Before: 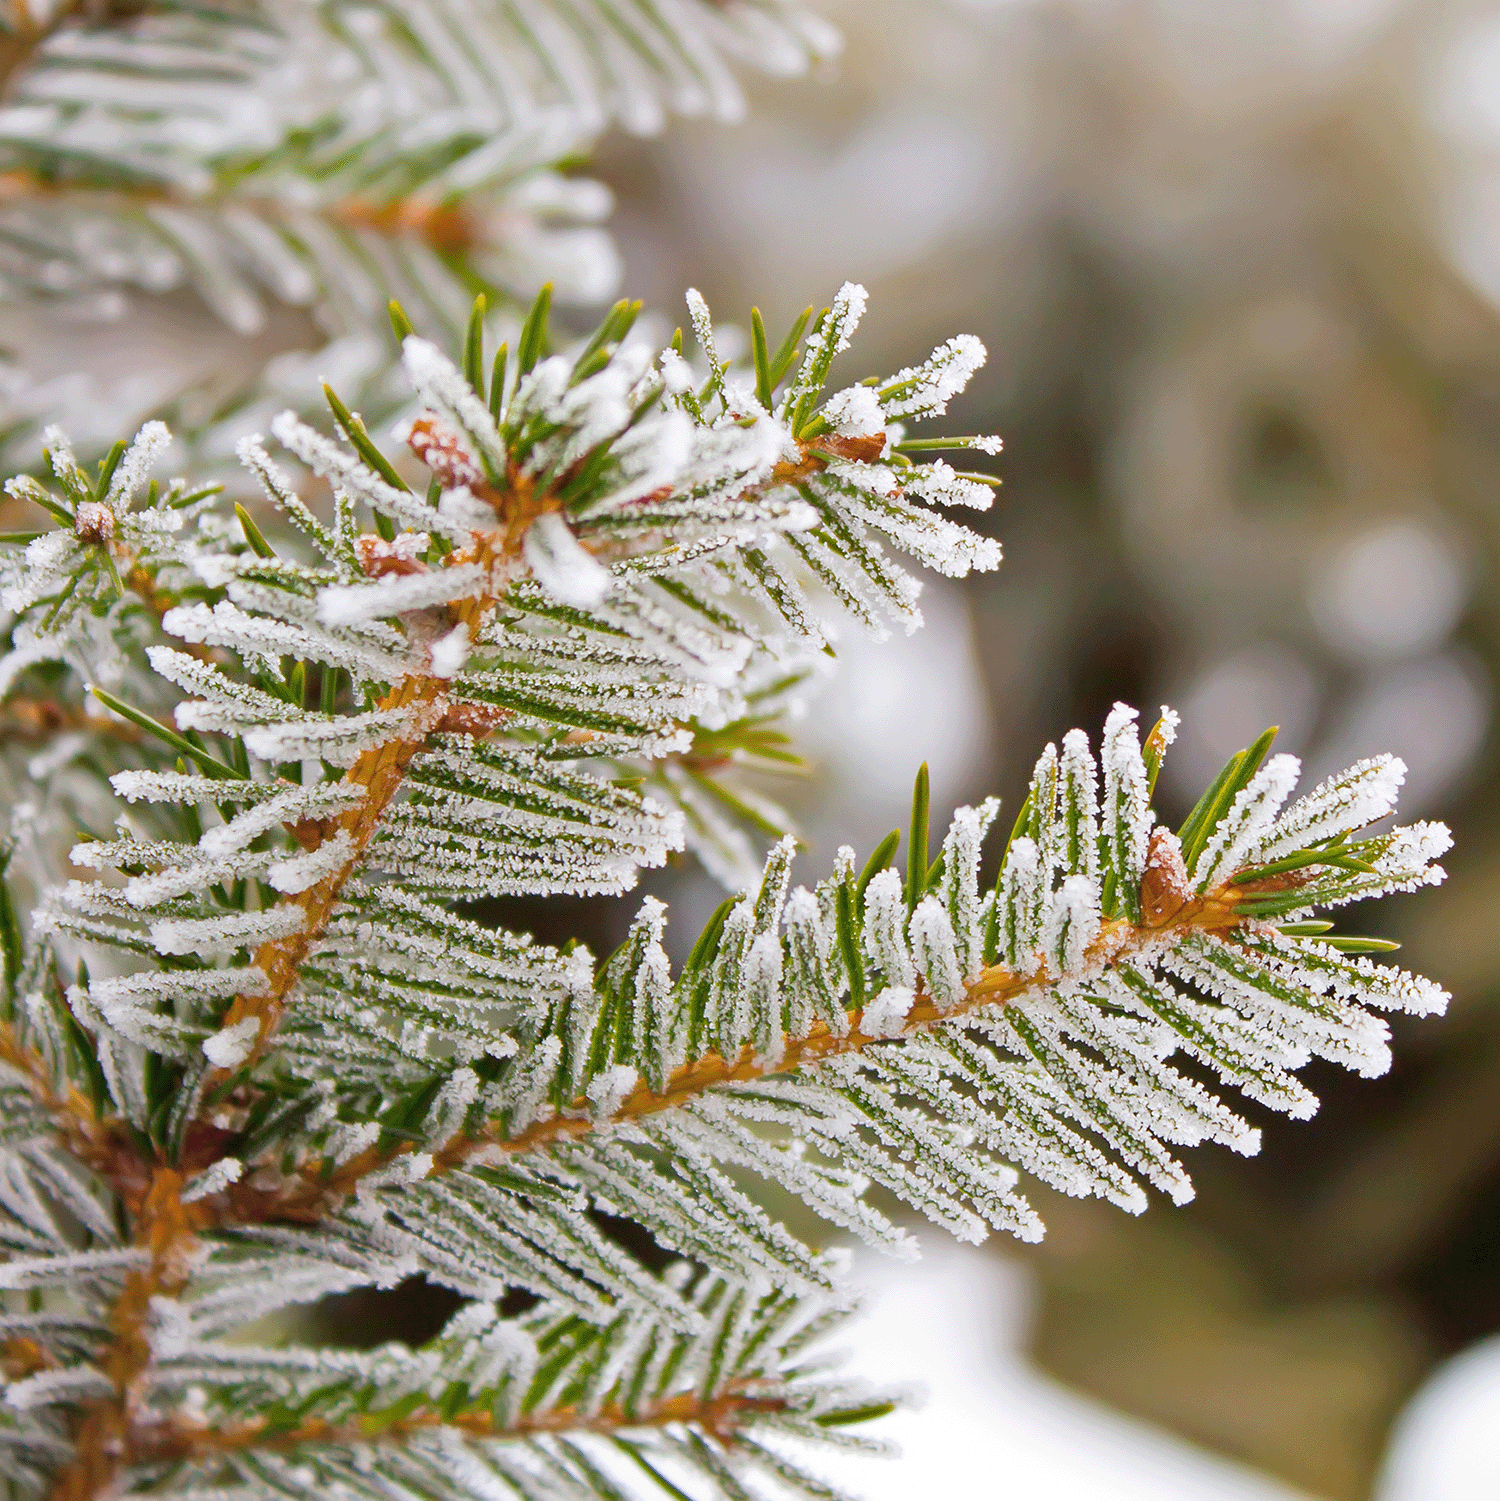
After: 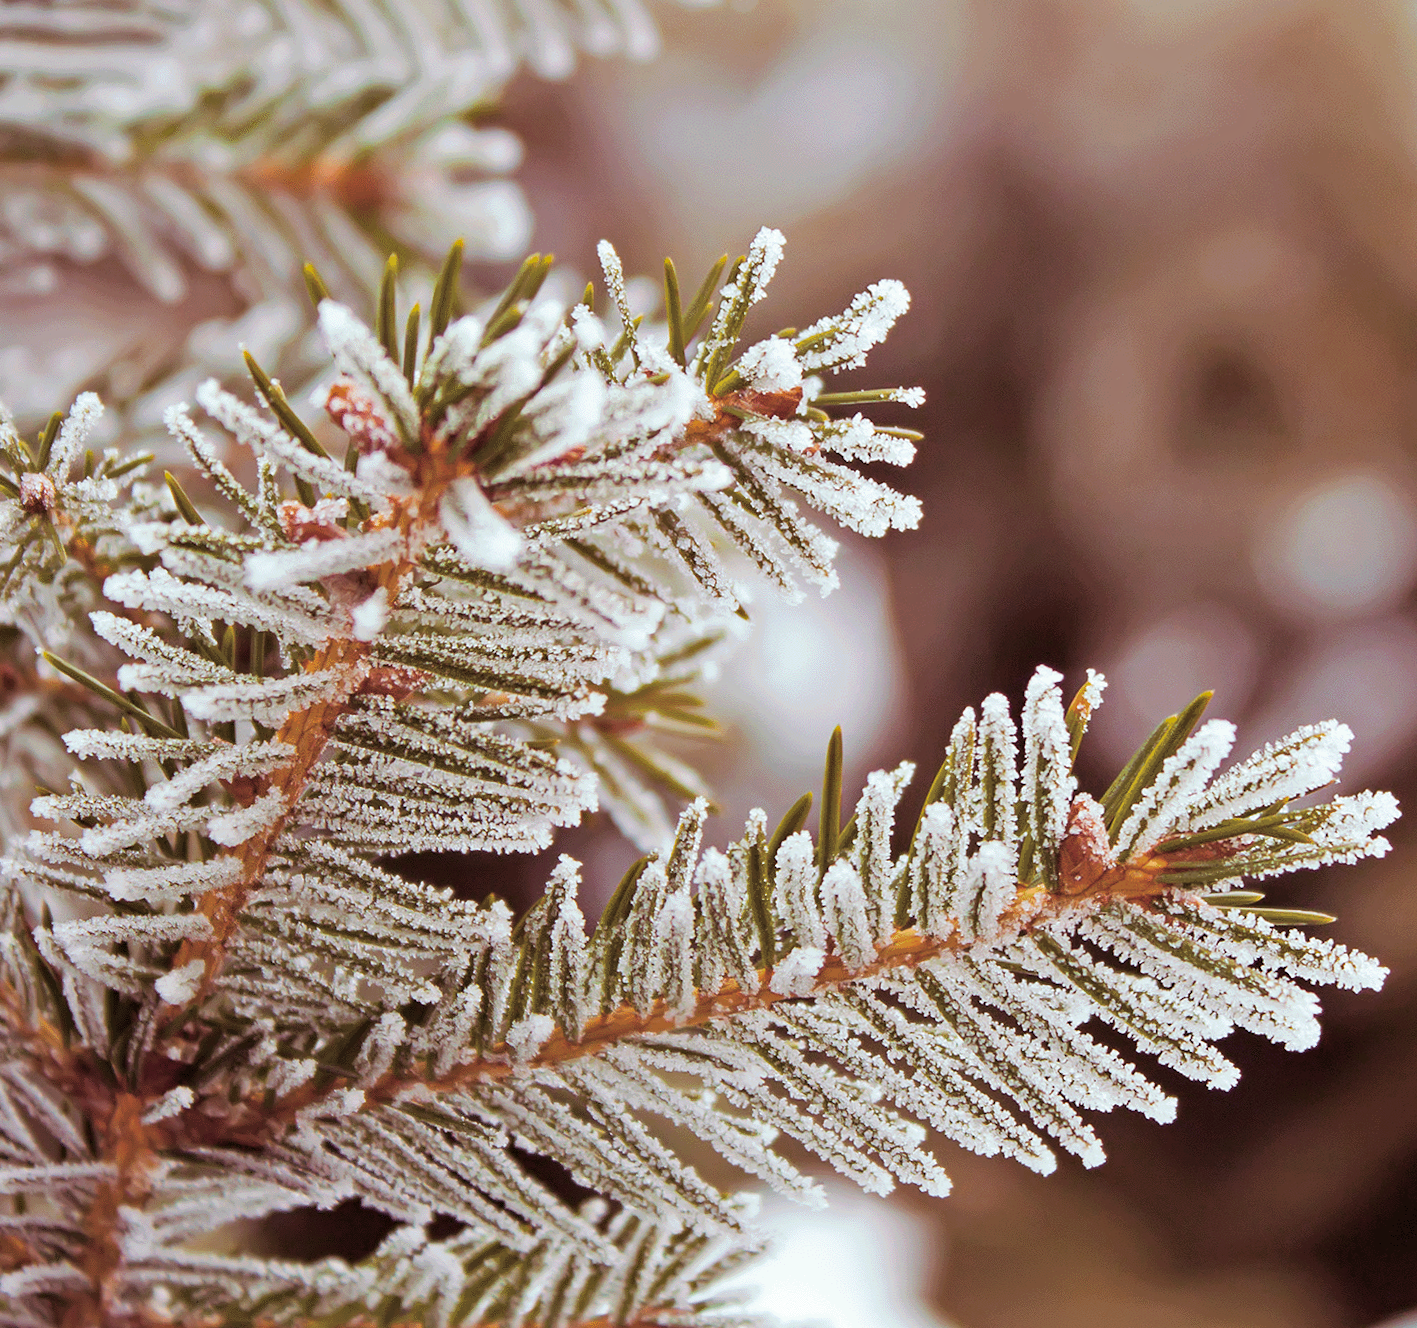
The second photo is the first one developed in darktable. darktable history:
crop and rotate: top 2.479%, bottom 3.018%
split-toning: highlights › hue 180°
rotate and perspective: rotation 0.062°, lens shift (vertical) 0.115, lens shift (horizontal) -0.133, crop left 0.047, crop right 0.94, crop top 0.061, crop bottom 0.94
haze removal: compatibility mode true, adaptive false
